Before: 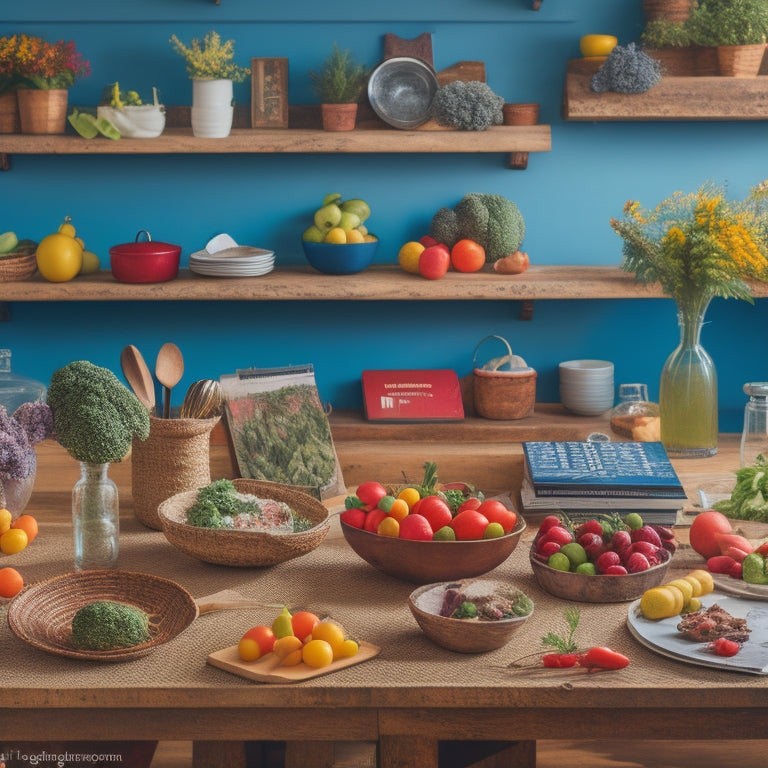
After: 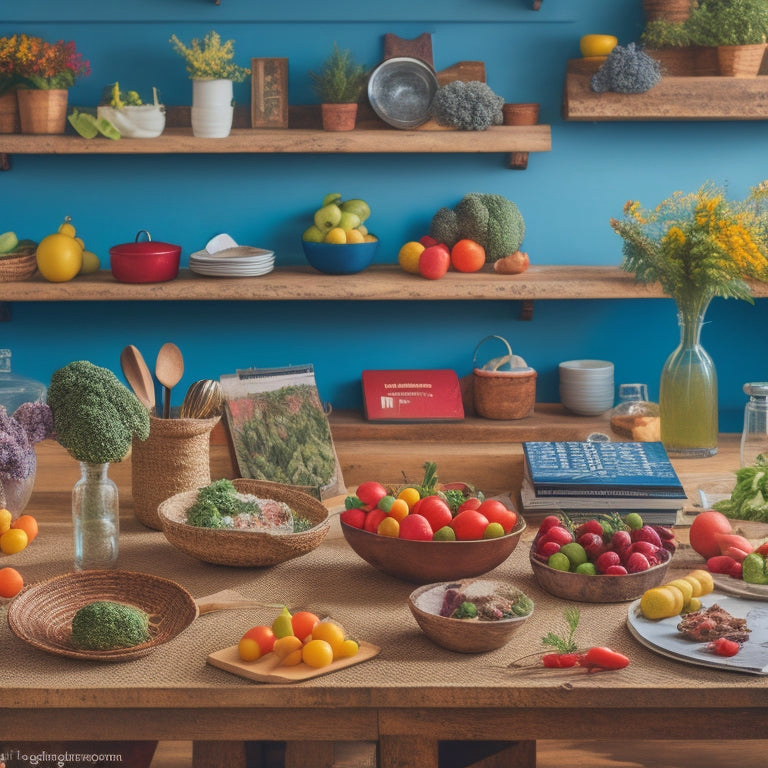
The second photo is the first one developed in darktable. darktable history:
exposure: exposure -0.002 EV, compensate highlight preservation false
shadows and highlights: shadows color adjustment 98.01%, highlights color adjustment 59.35%, low approximation 0.01, soften with gaussian
velvia: strength 9.48%
